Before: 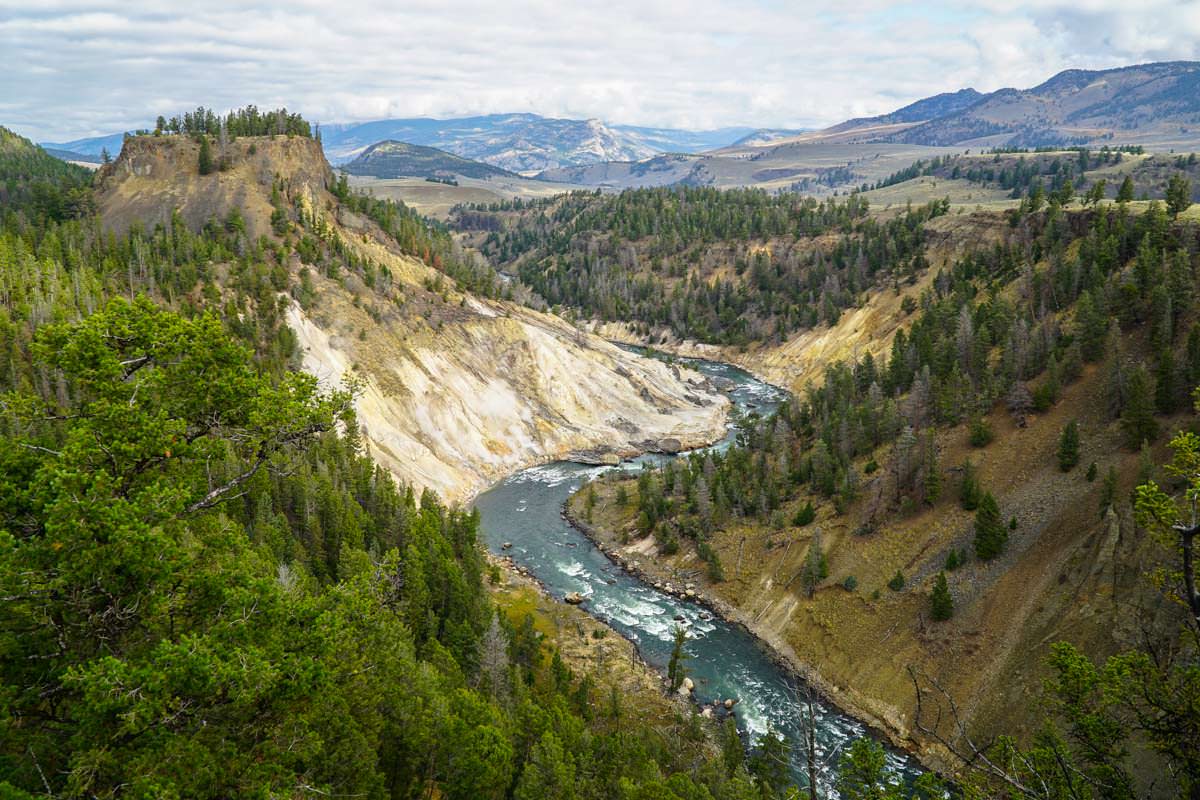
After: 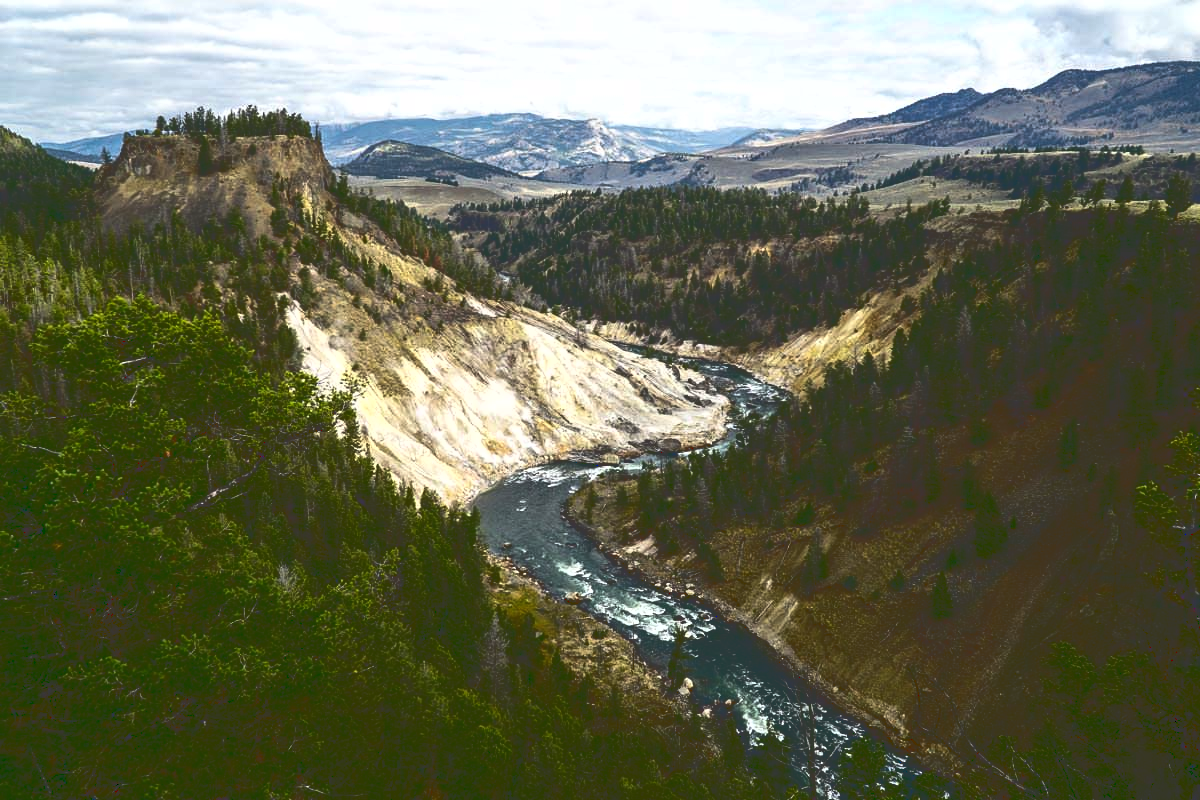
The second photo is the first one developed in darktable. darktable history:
base curve: curves: ch0 [(0, 0.036) (0.083, 0.04) (0.804, 1)]
